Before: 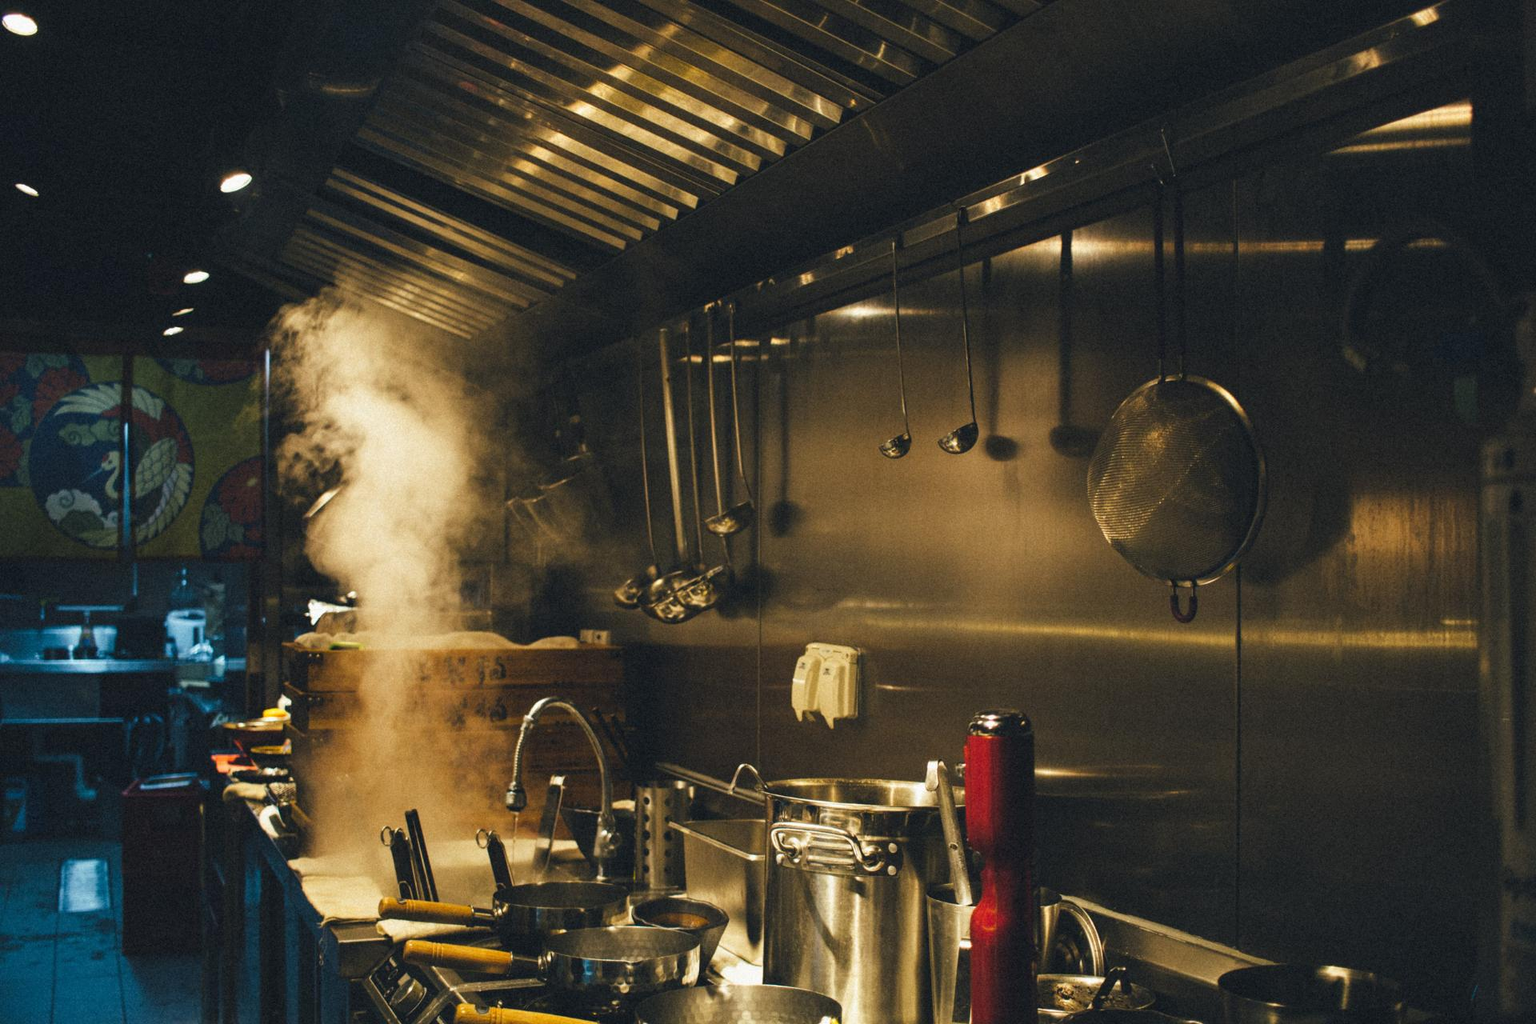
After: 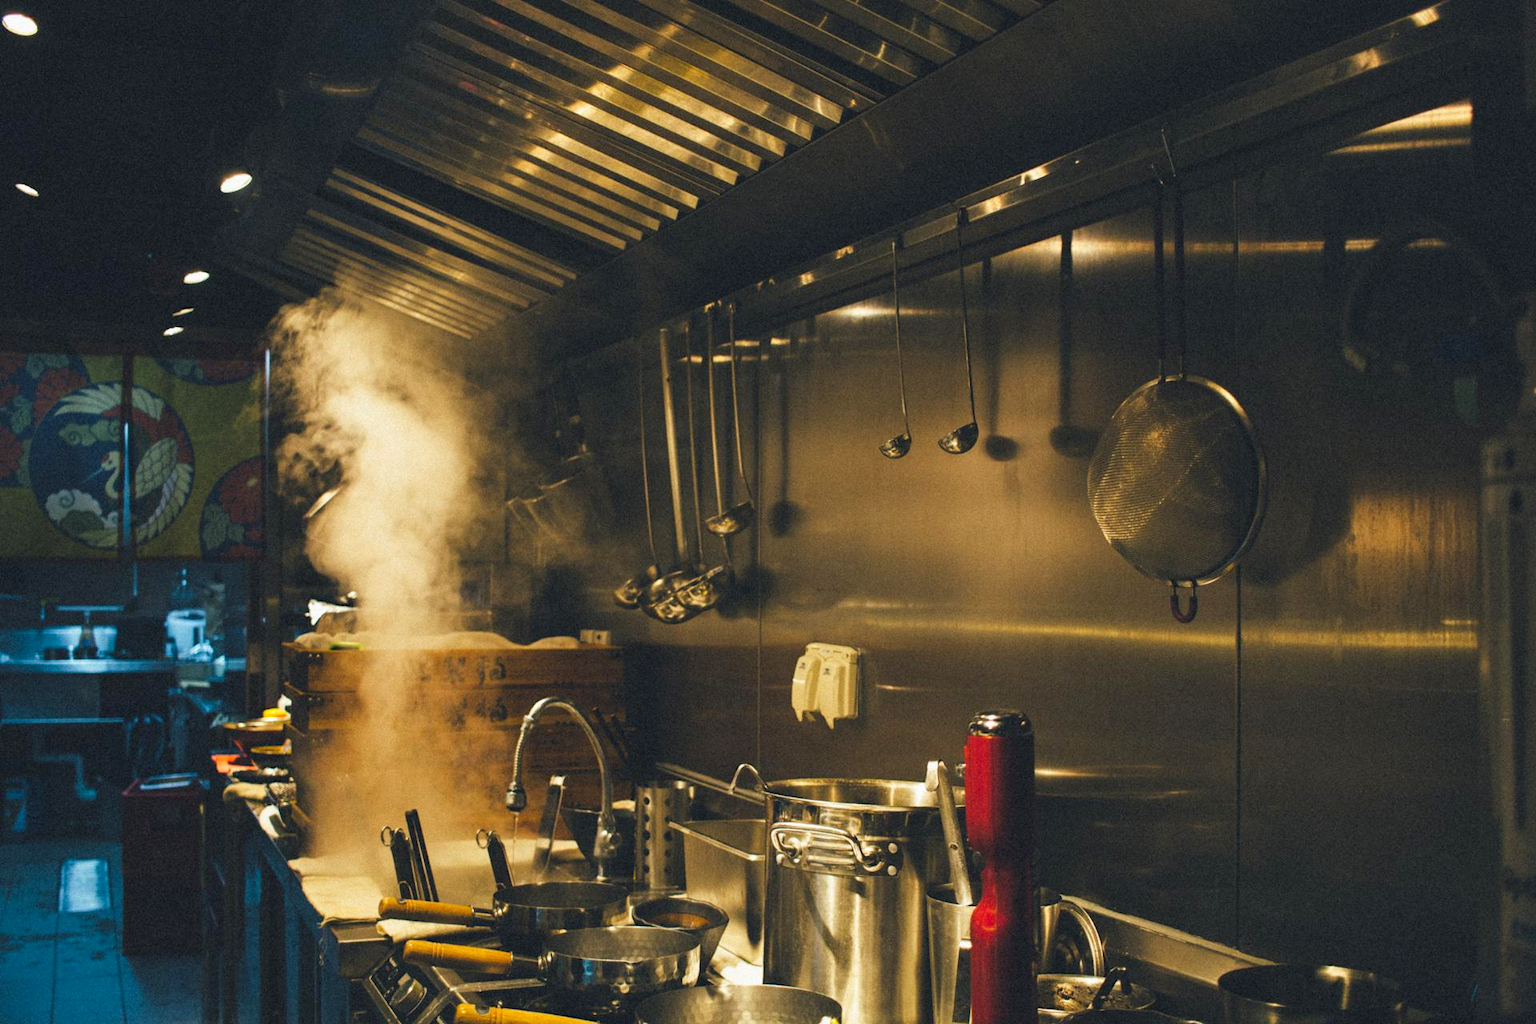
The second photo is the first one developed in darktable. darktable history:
contrast brightness saturation: contrast 0.03, brightness 0.06, saturation 0.129
